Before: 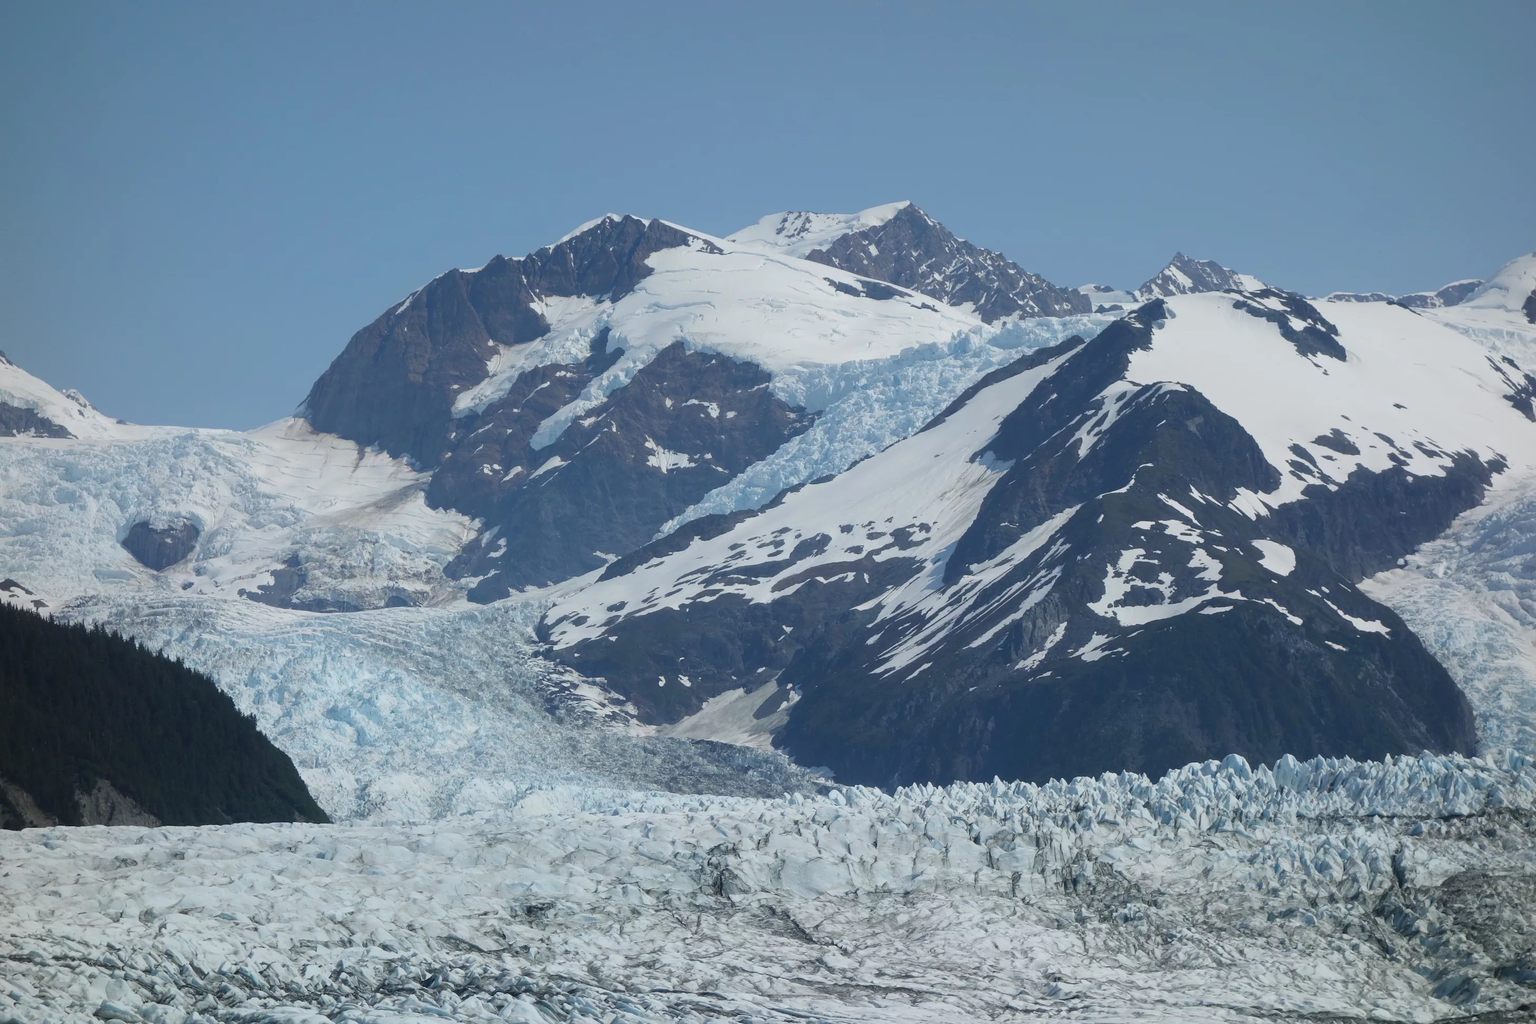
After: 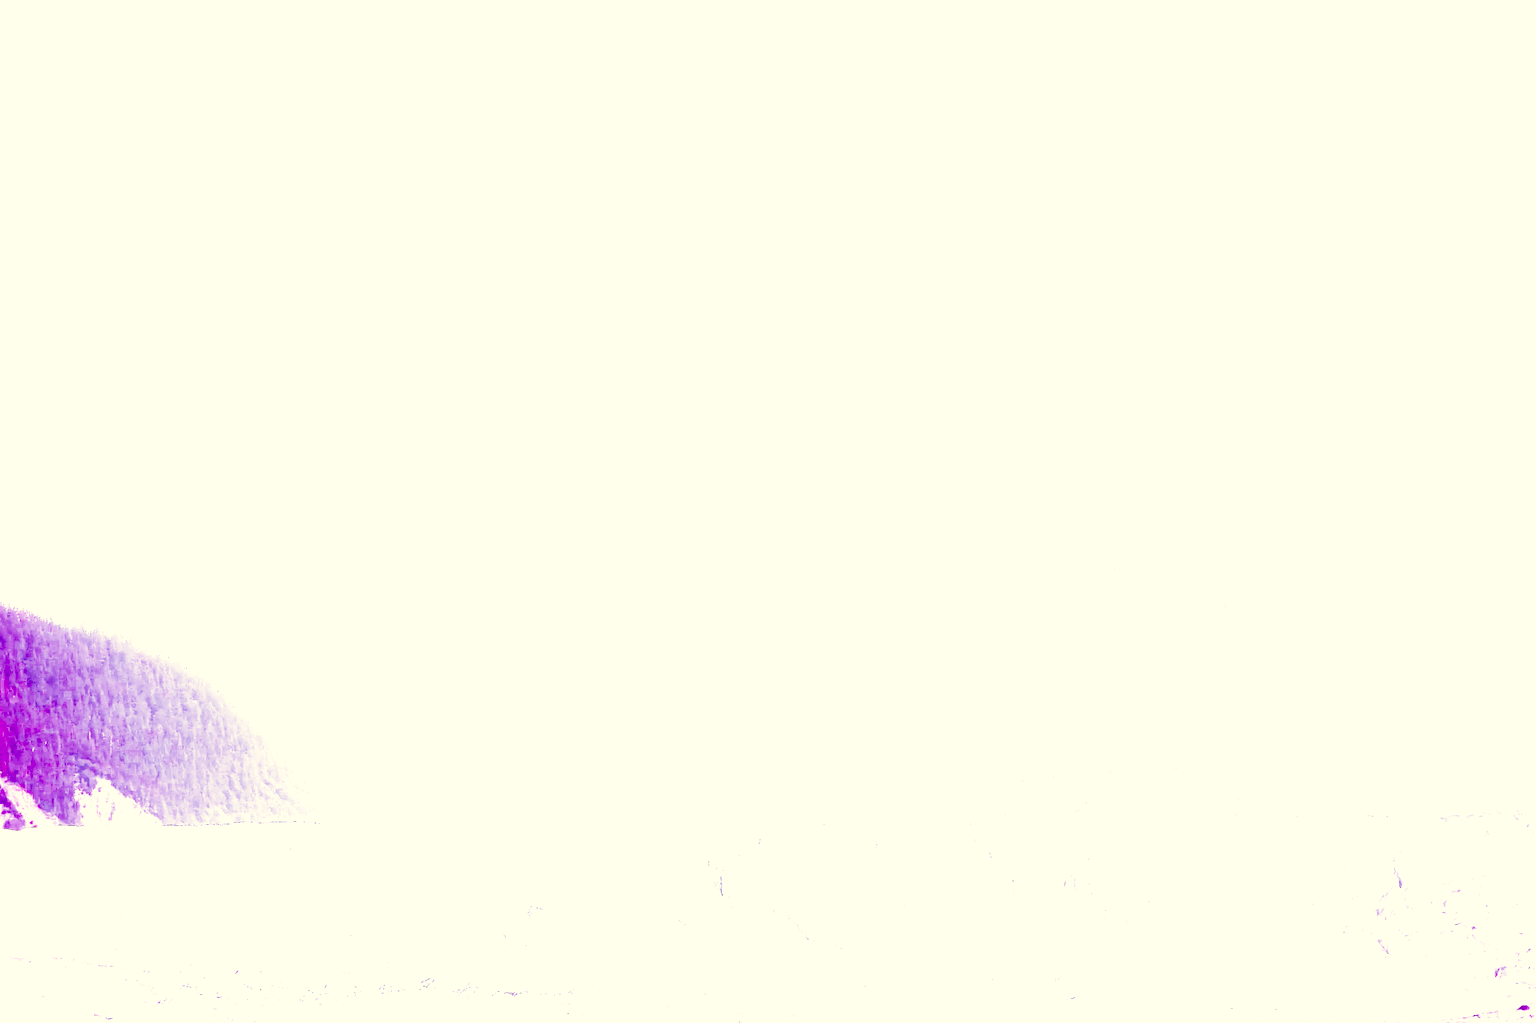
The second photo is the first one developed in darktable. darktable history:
filmic rgb: black relative exposure -7.75 EV, white relative exposure 4.4 EV, threshold 3 EV, target black luminance 0%, hardness 3.76, latitude 50.51%, contrast 1.074, highlights saturation mix 10%, shadows ↔ highlights balance -0.22%, color science v4 (2020), enable highlight reconstruction true
white balance: red 8, blue 8
color correction: highlights a* -1.43, highlights b* 10.12, shadows a* 0.395, shadows b* 19.35
